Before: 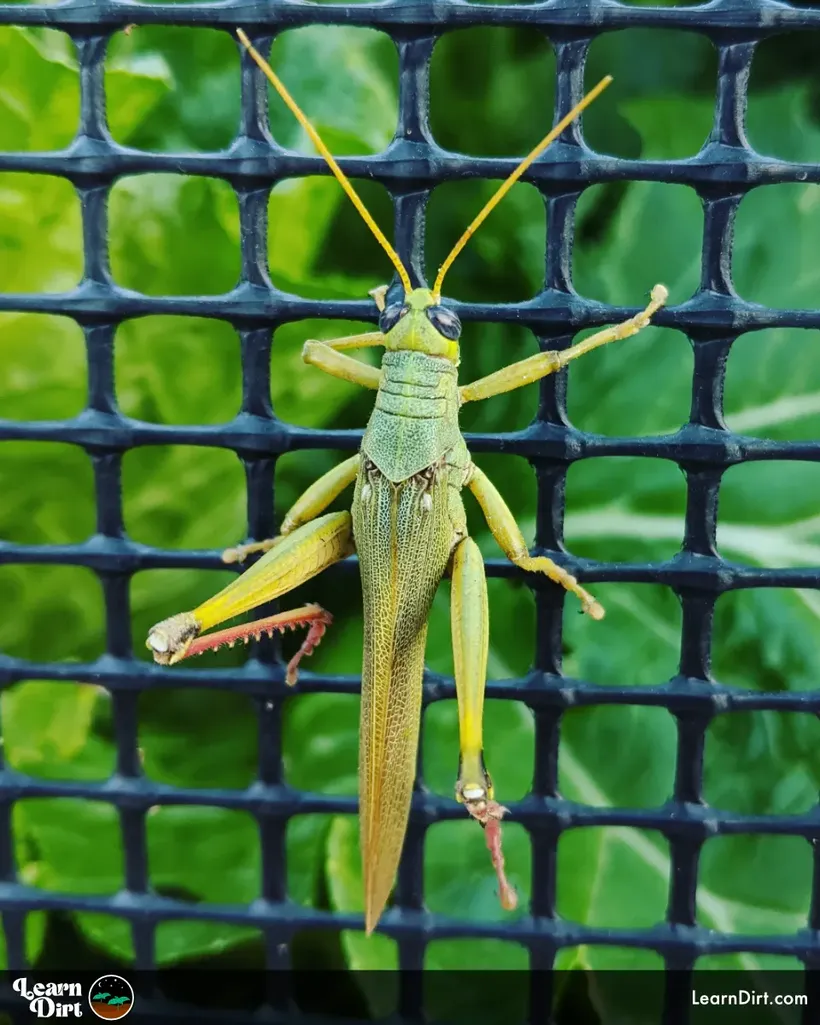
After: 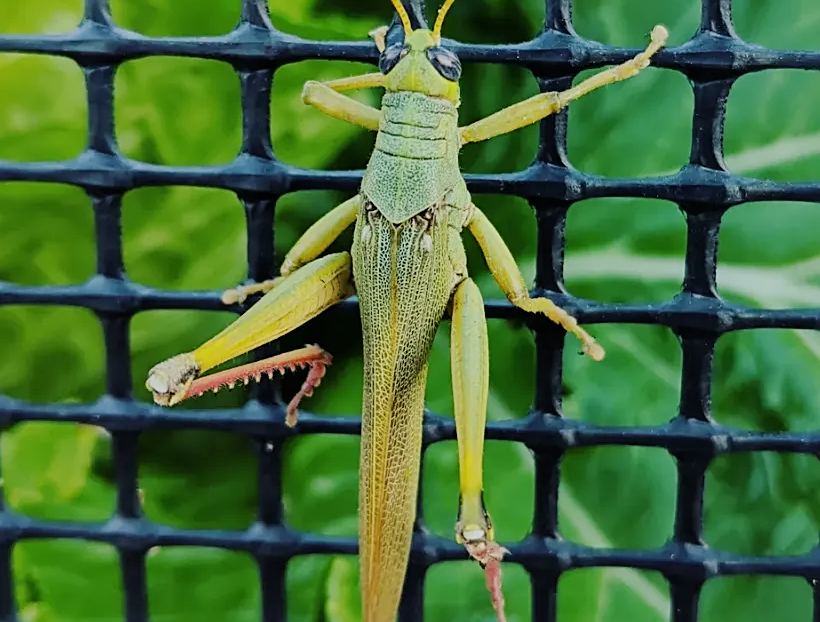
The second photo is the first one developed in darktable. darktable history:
sharpen: on, module defaults
filmic rgb: black relative exposure -7.65 EV, white relative exposure 4.56 EV, hardness 3.61
crop and rotate: top 25.357%, bottom 13.942%
